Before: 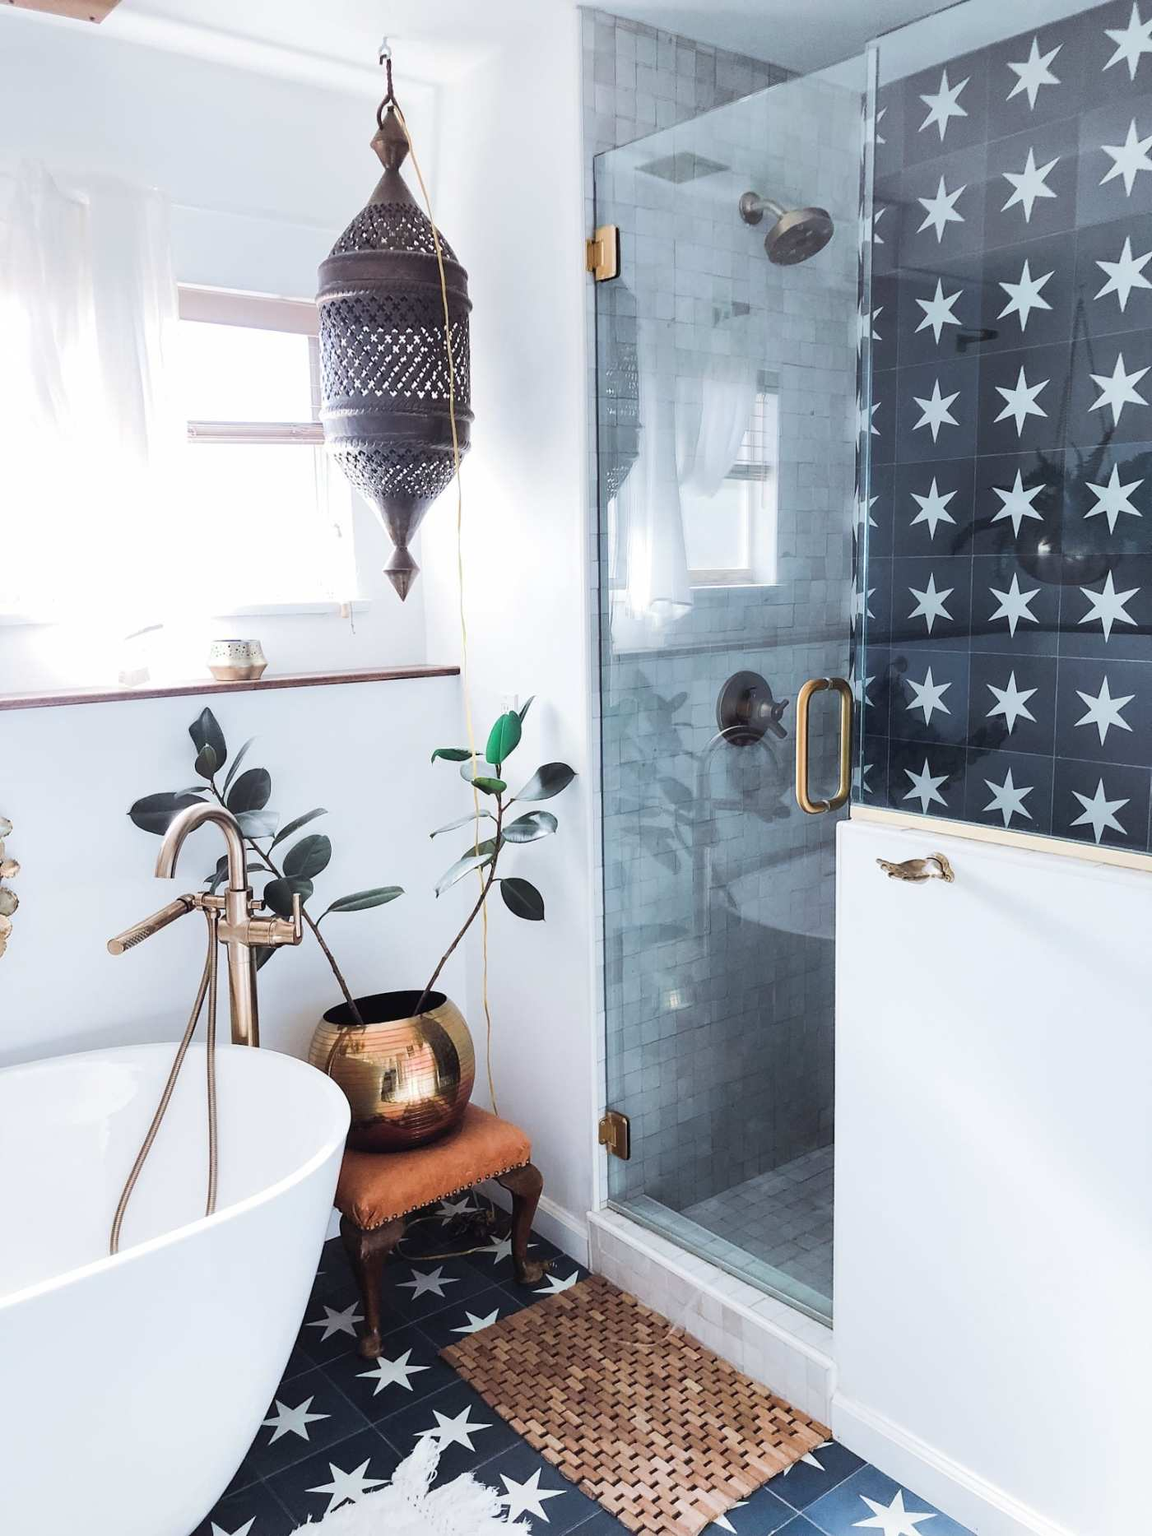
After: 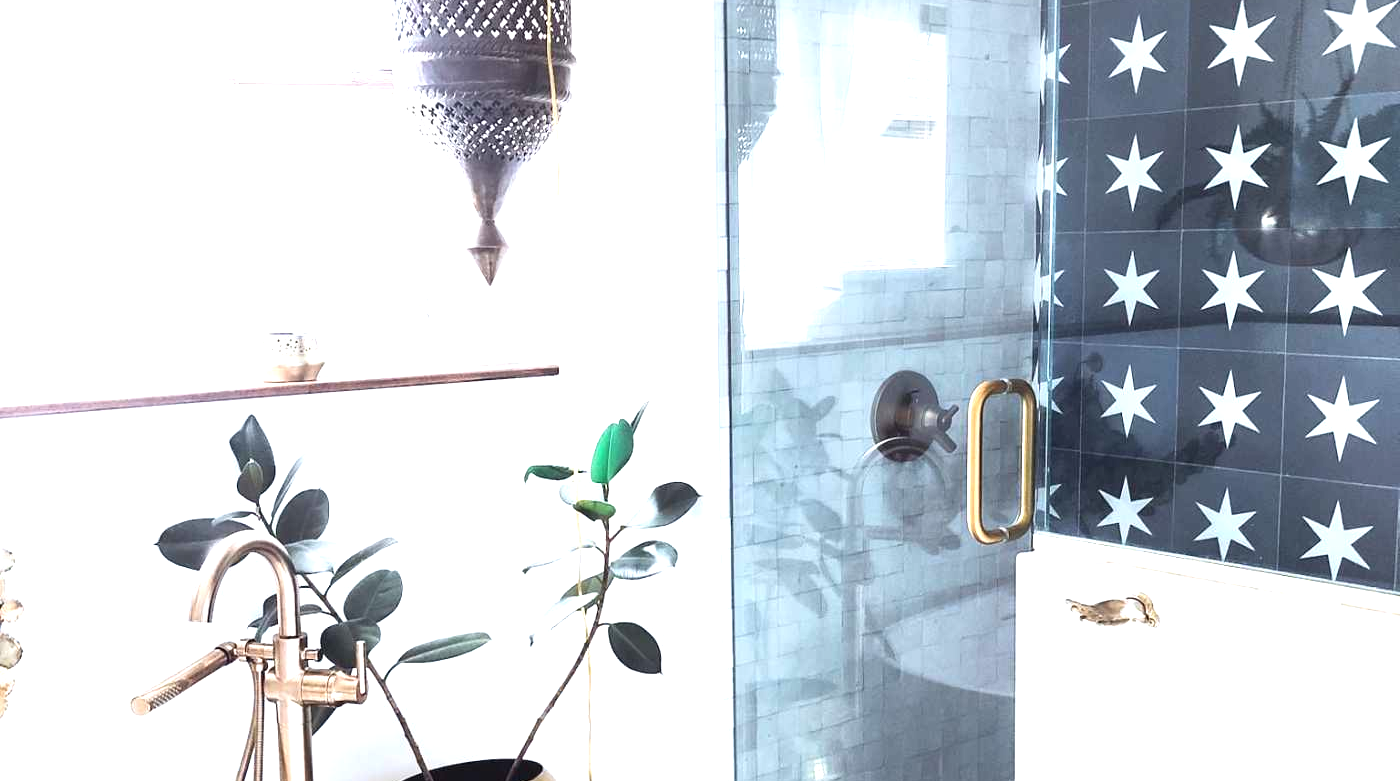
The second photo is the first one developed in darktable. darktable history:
exposure: black level correction 0, exposure 1 EV, compensate highlight preservation false
crop and rotate: top 23.84%, bottom 34.294%
